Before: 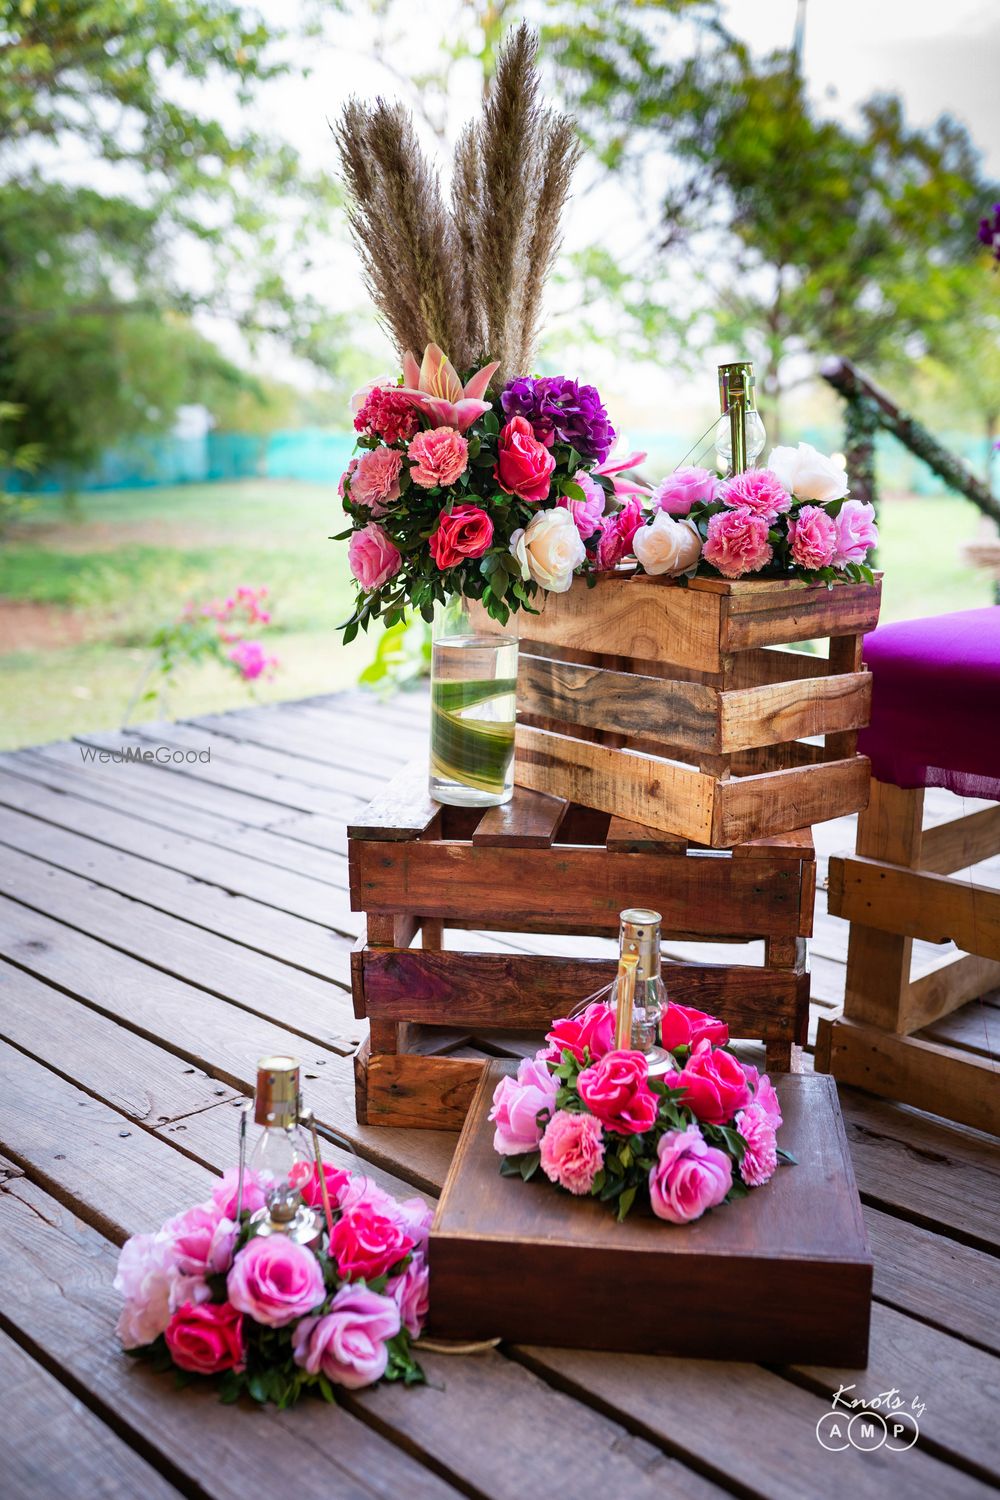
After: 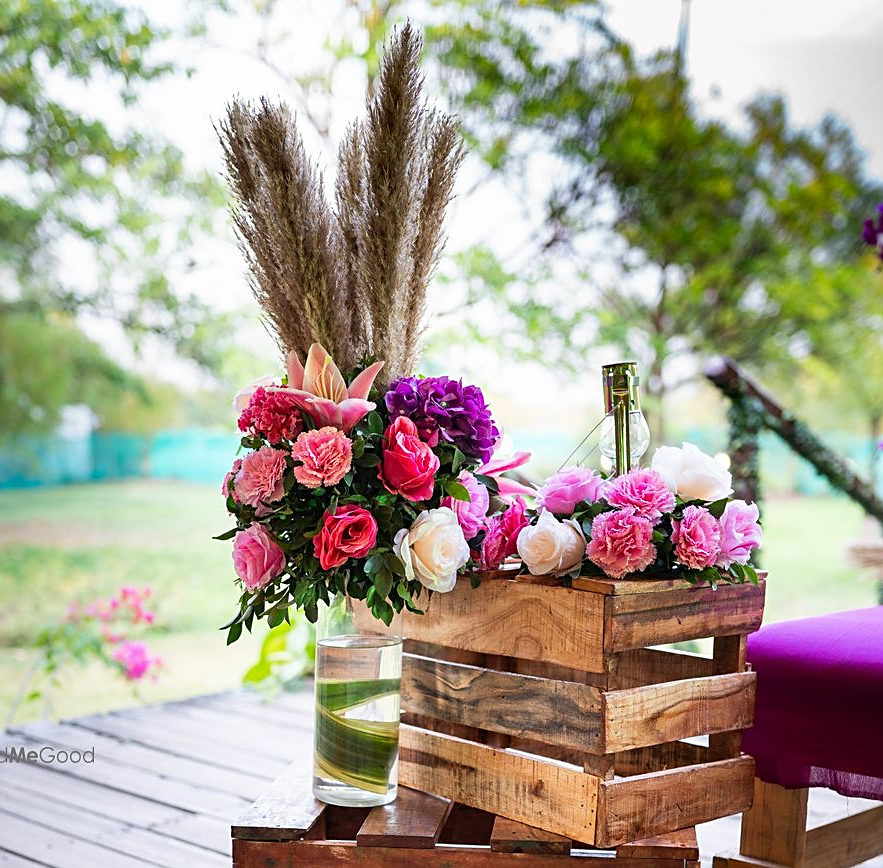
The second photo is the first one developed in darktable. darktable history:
sharpen: on, module defaults
crop and rotate: left 11.659%, bottom 42.113%
